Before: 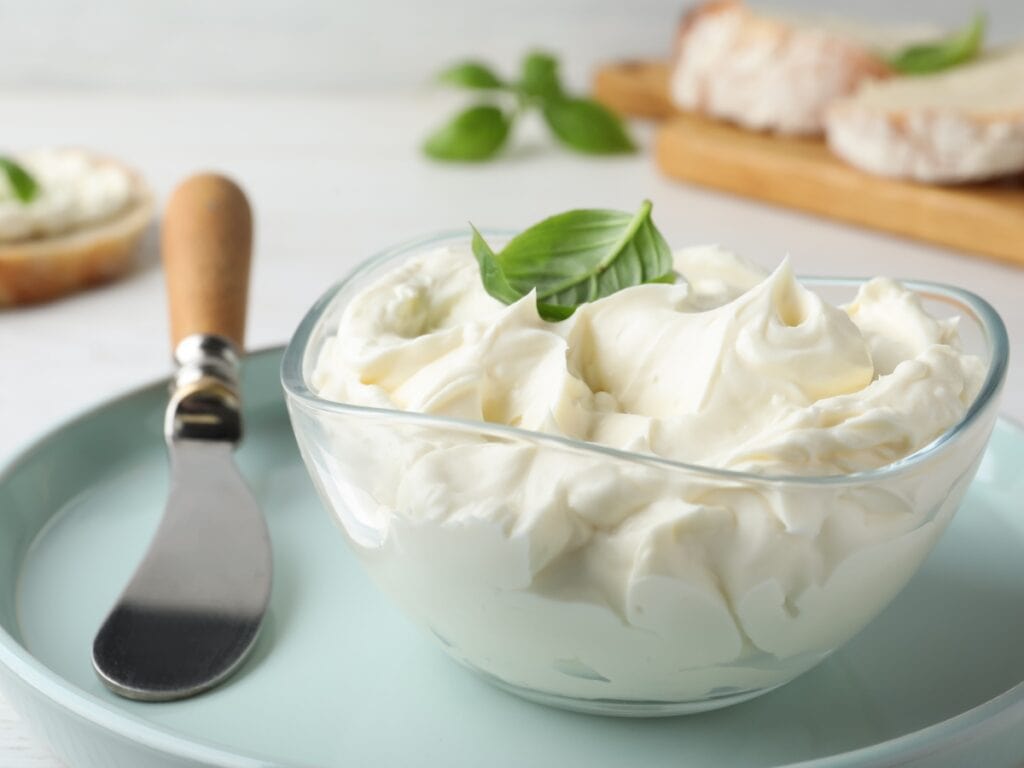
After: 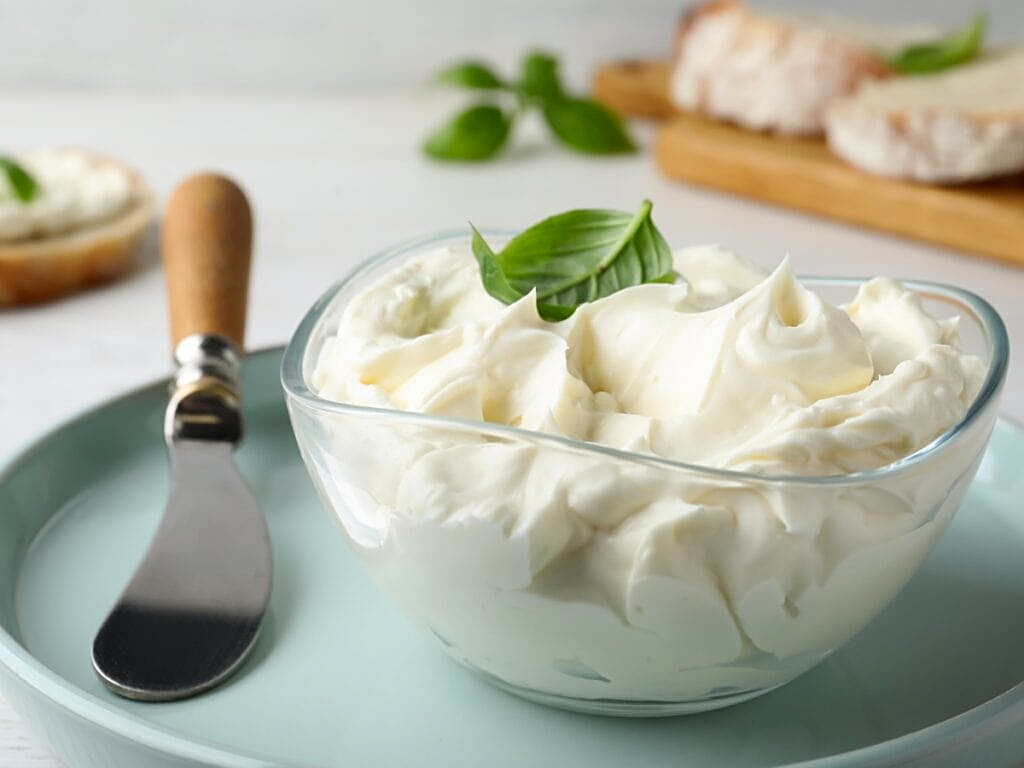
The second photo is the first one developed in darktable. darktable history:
bloom: size 9%, threshold 100%, strength 7%
sharpen: on, module defaults
contrast brightness saturation: contrast 0.07, brightness -0.14, saturation 0.11
